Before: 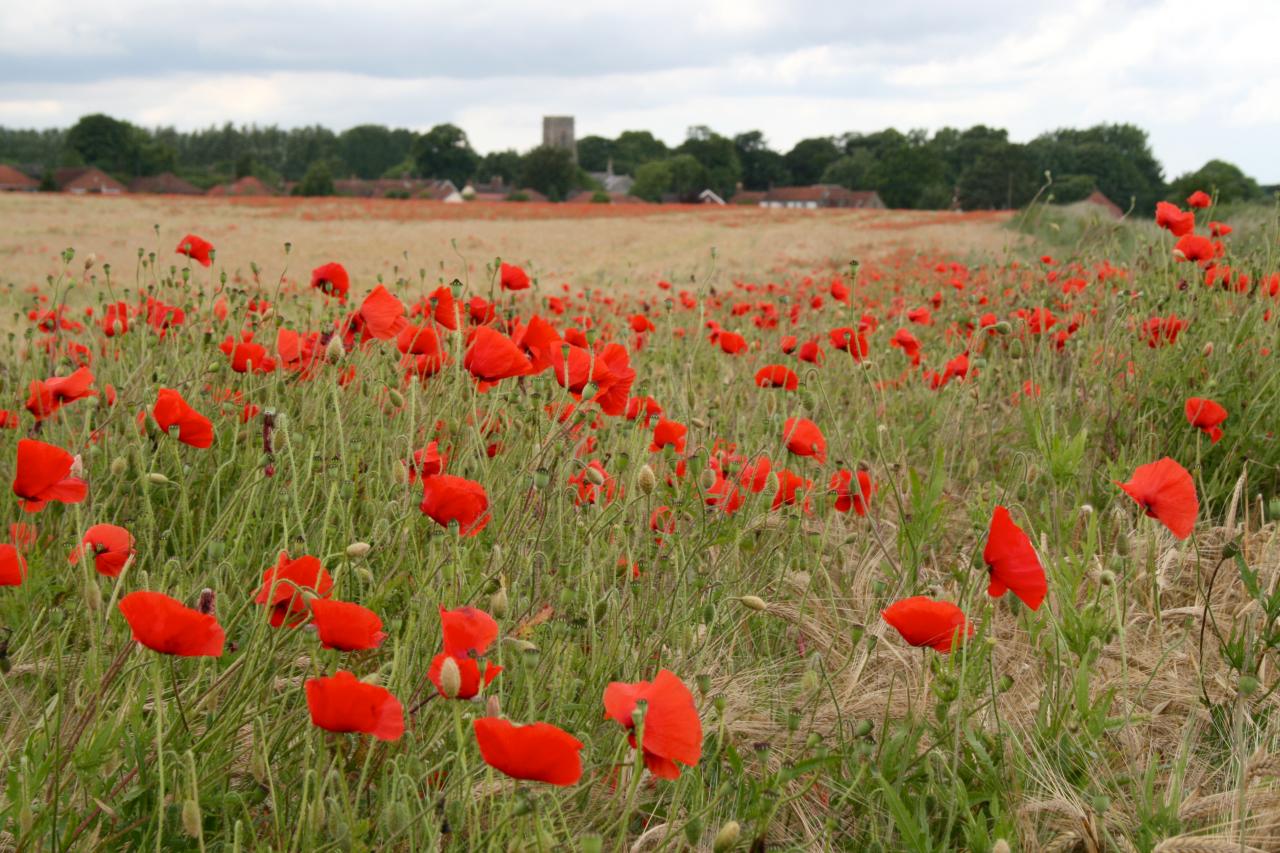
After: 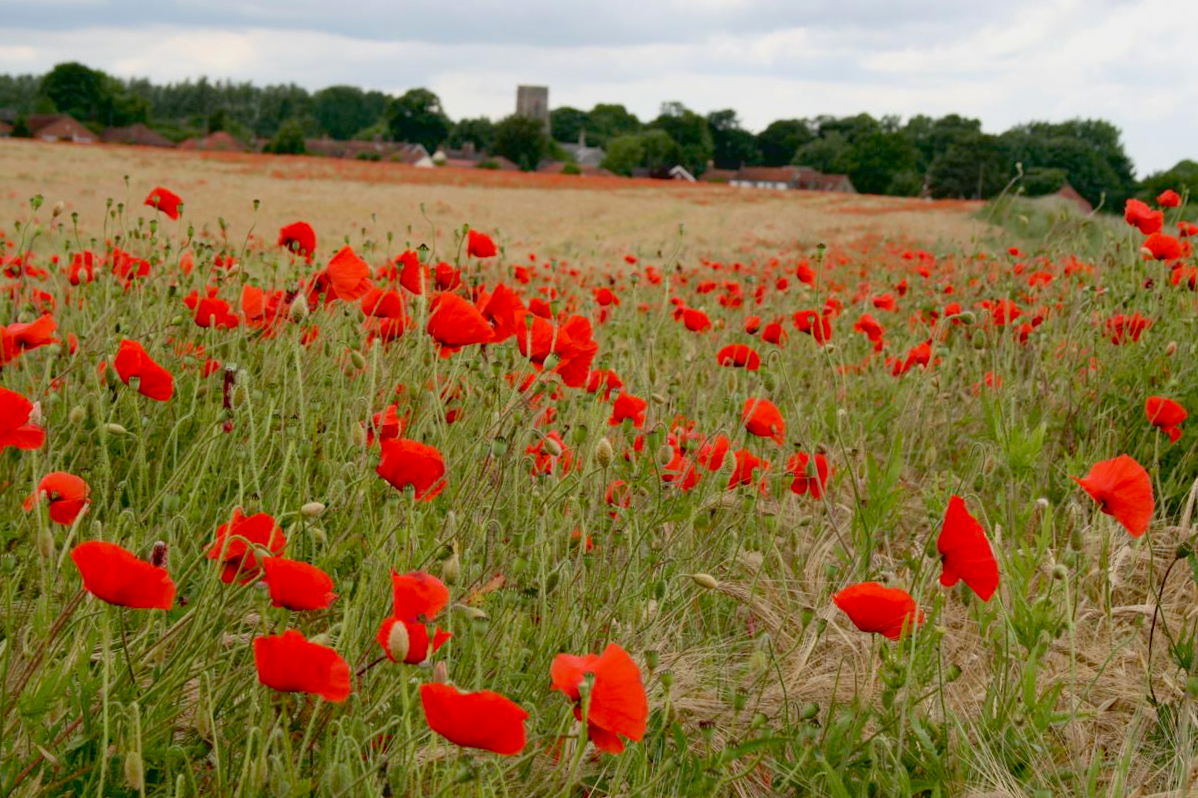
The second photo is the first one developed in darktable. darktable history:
contrast brightness saturation: contrast -0.107
haze removal: adaptive false
crop and rotate: angle -2.65°
exposure: black level correction 0.016, exposure -0.008 EV, compensate exposure bias true, compensate highlight preservation false
